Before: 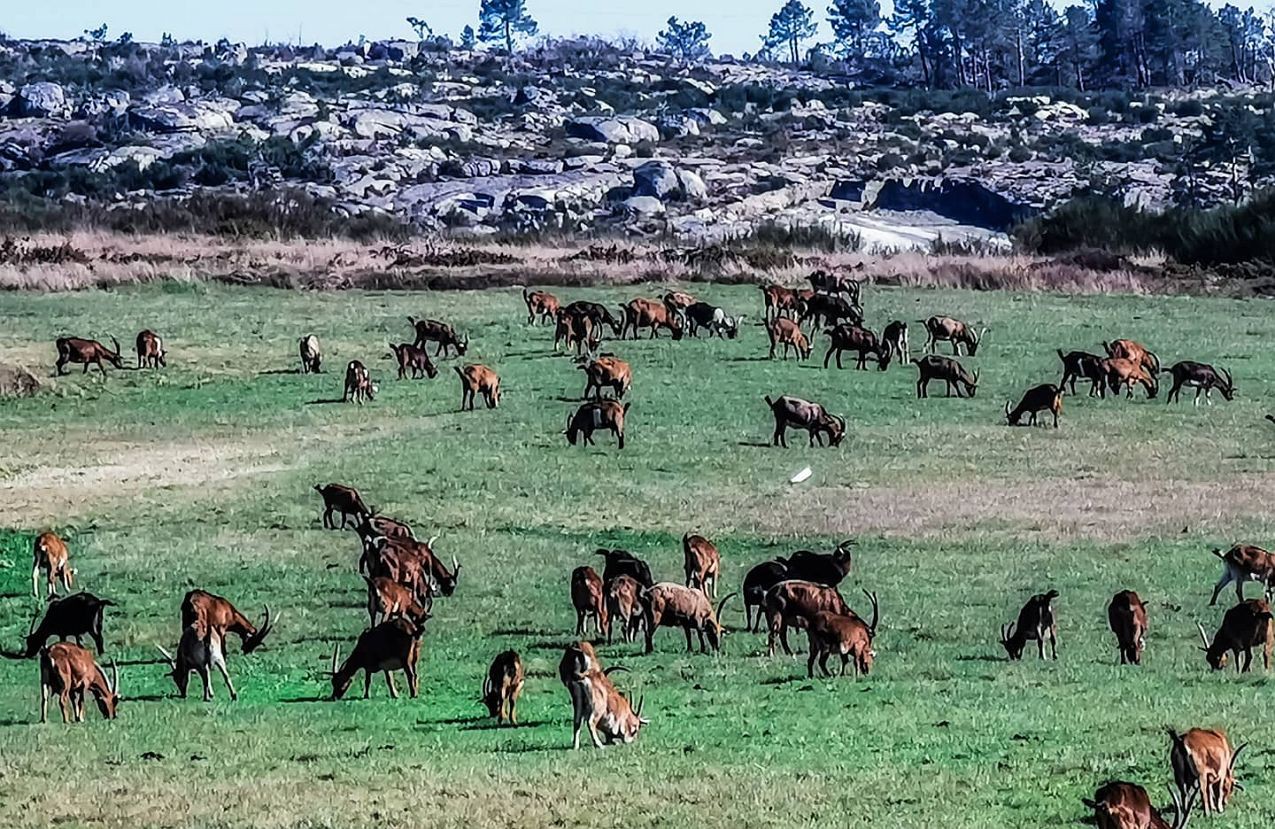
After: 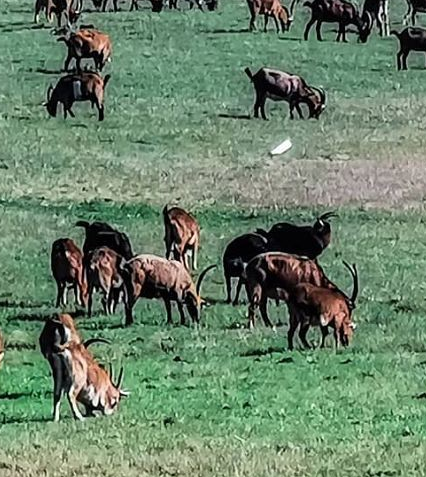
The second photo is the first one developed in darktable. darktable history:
crop: left 40.82%, top 39.666%, right 25.751%, bottom 2.729%
